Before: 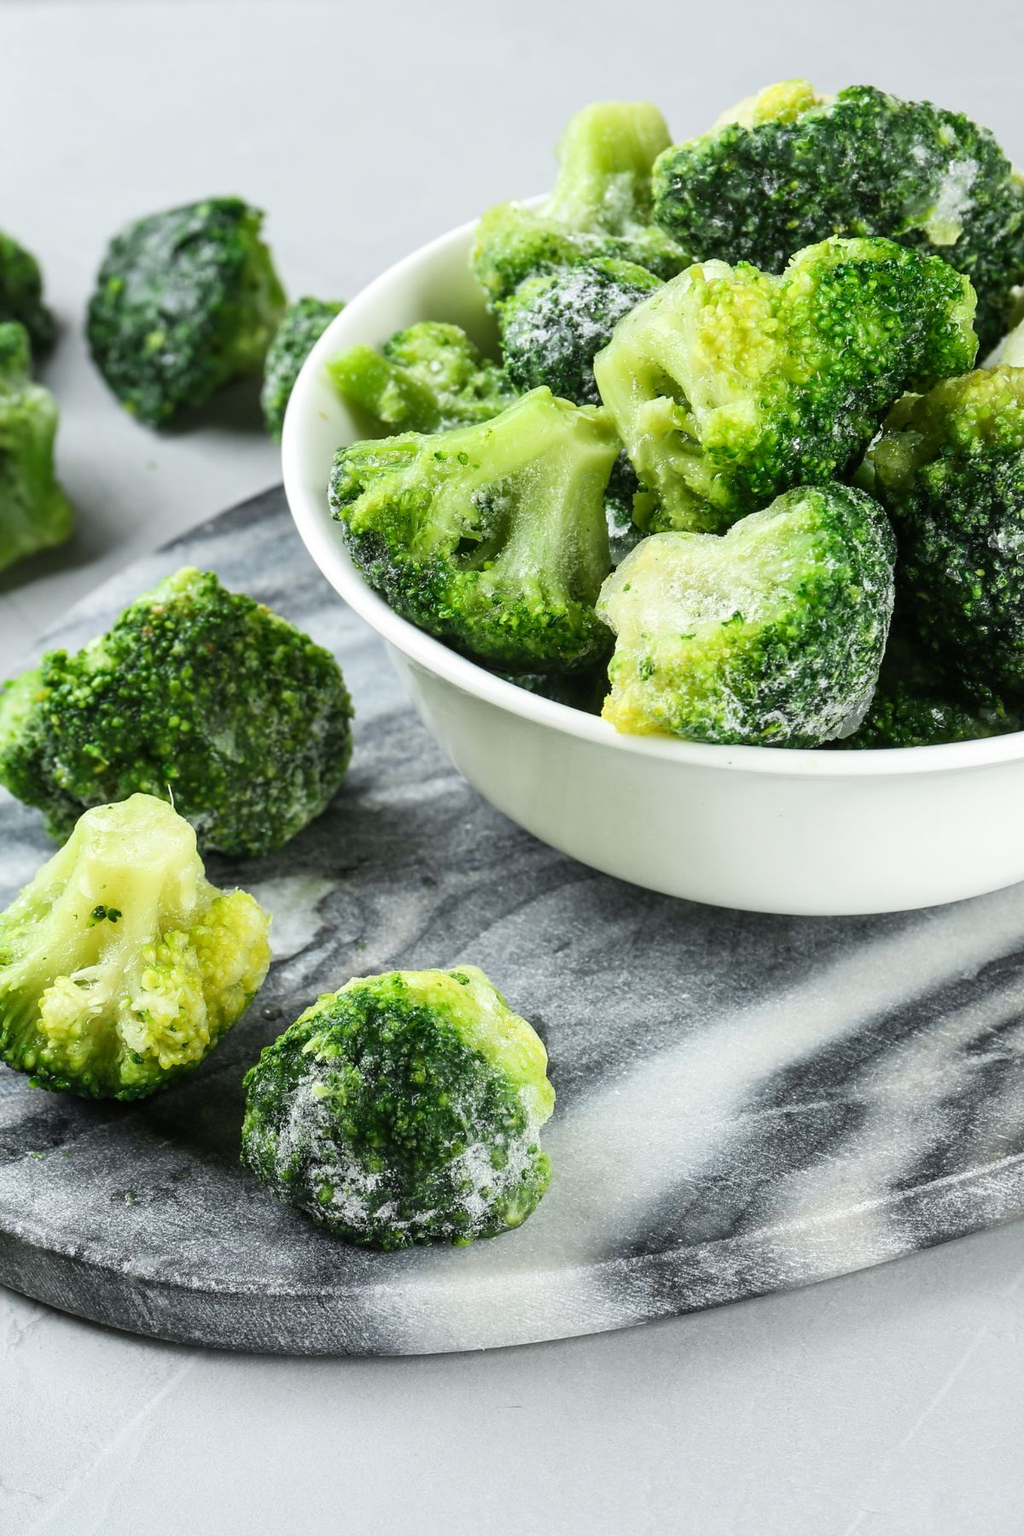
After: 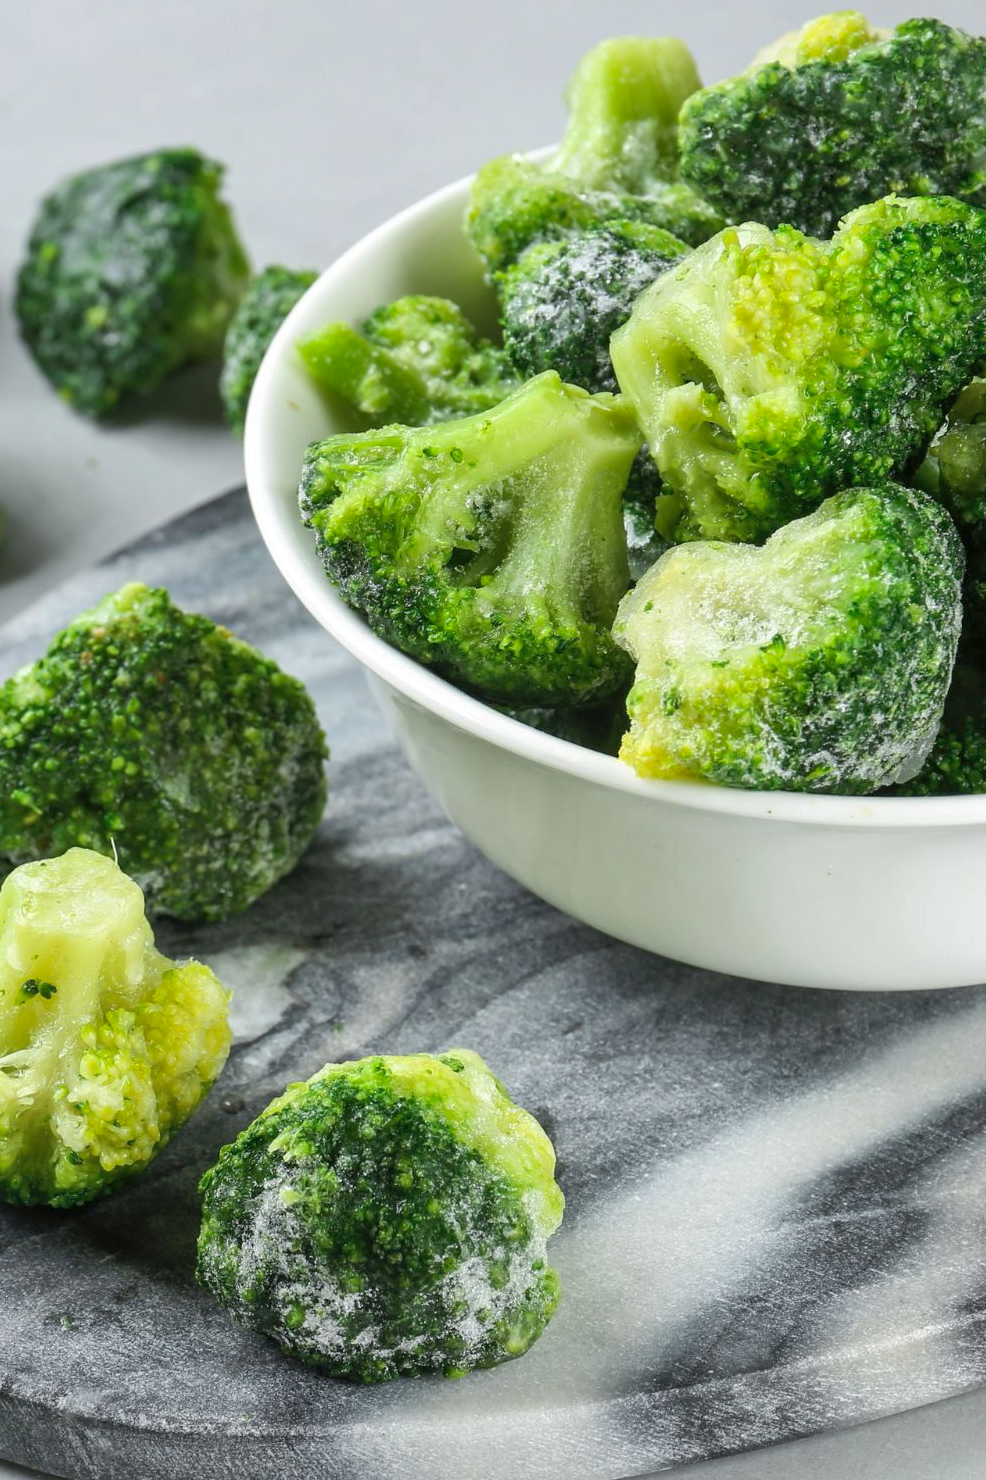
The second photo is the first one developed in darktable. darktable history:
shadows and highlights: on, module defaults
crop and rotate: left 7.196%, top 4.574%, right 10.605%, bottom 13.178%
